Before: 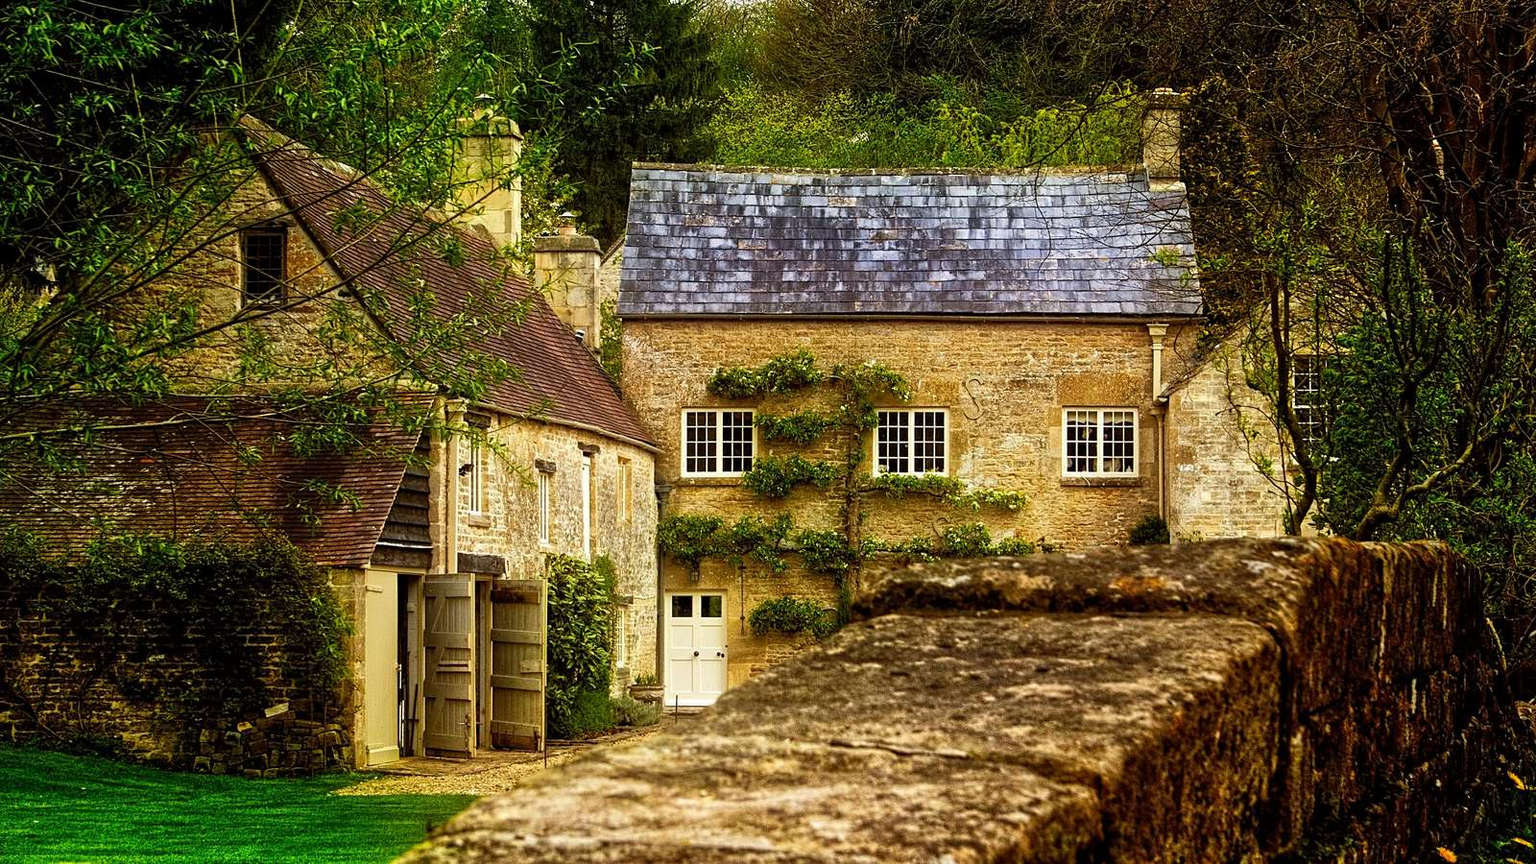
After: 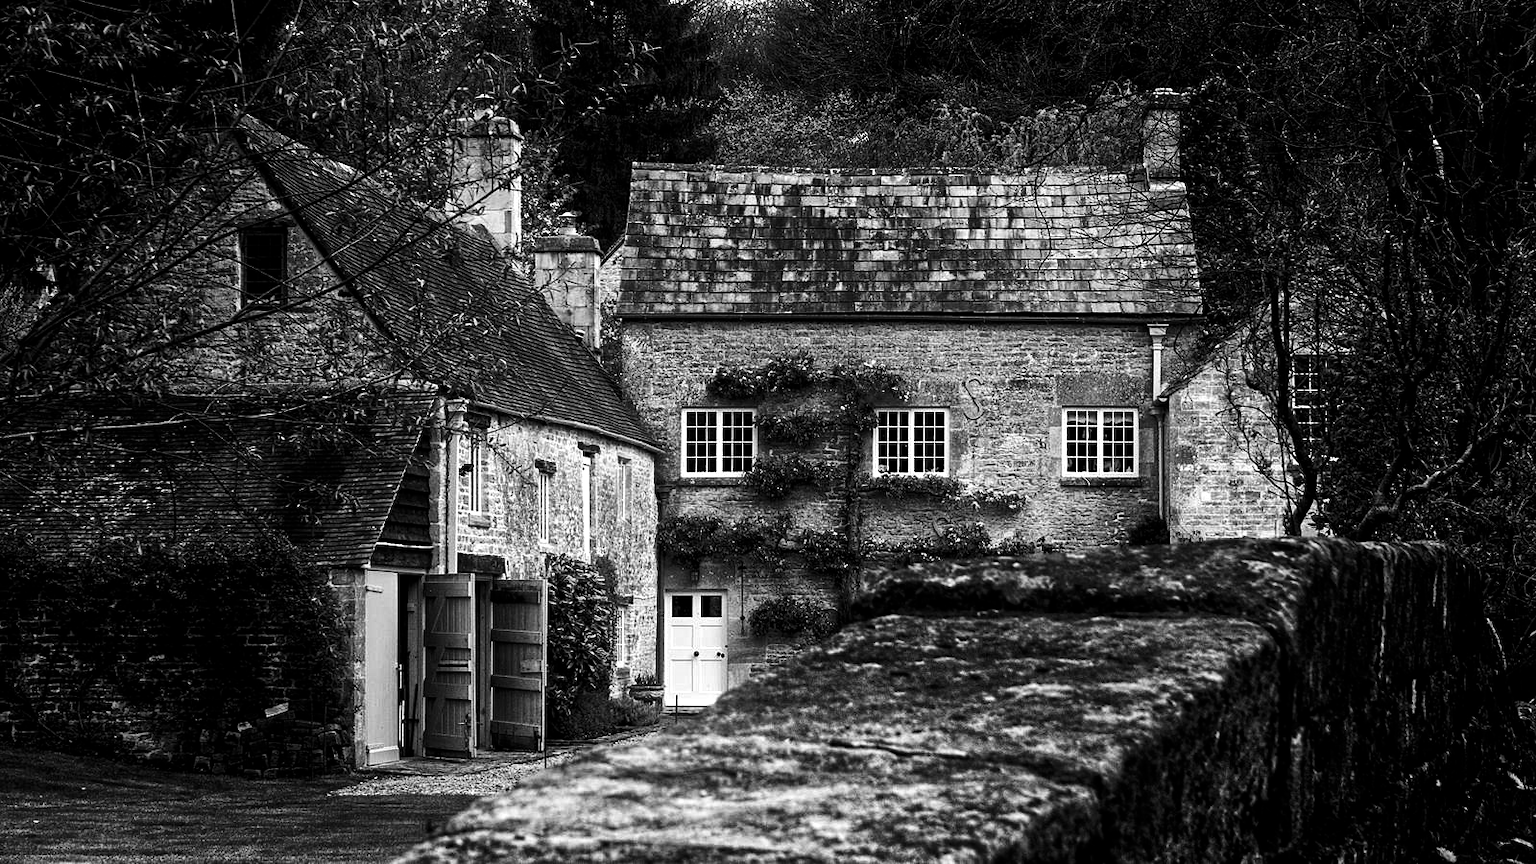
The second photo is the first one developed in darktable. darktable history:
contrast brightness saturation: contrast 0.13, brightness -0.24, saturation 0.14
monochrome: on, module defaults
rotate and perspective: automatic cropping off
color balance: lift [1, 1.001, 0.999, 1.001], gamma [1, 1.004, 1.007, 0.993], gain [1, 0.991, 0.987, 1.013], contrast 10%, output saturation 120%
white balance: red 0.954, blue 1.079
